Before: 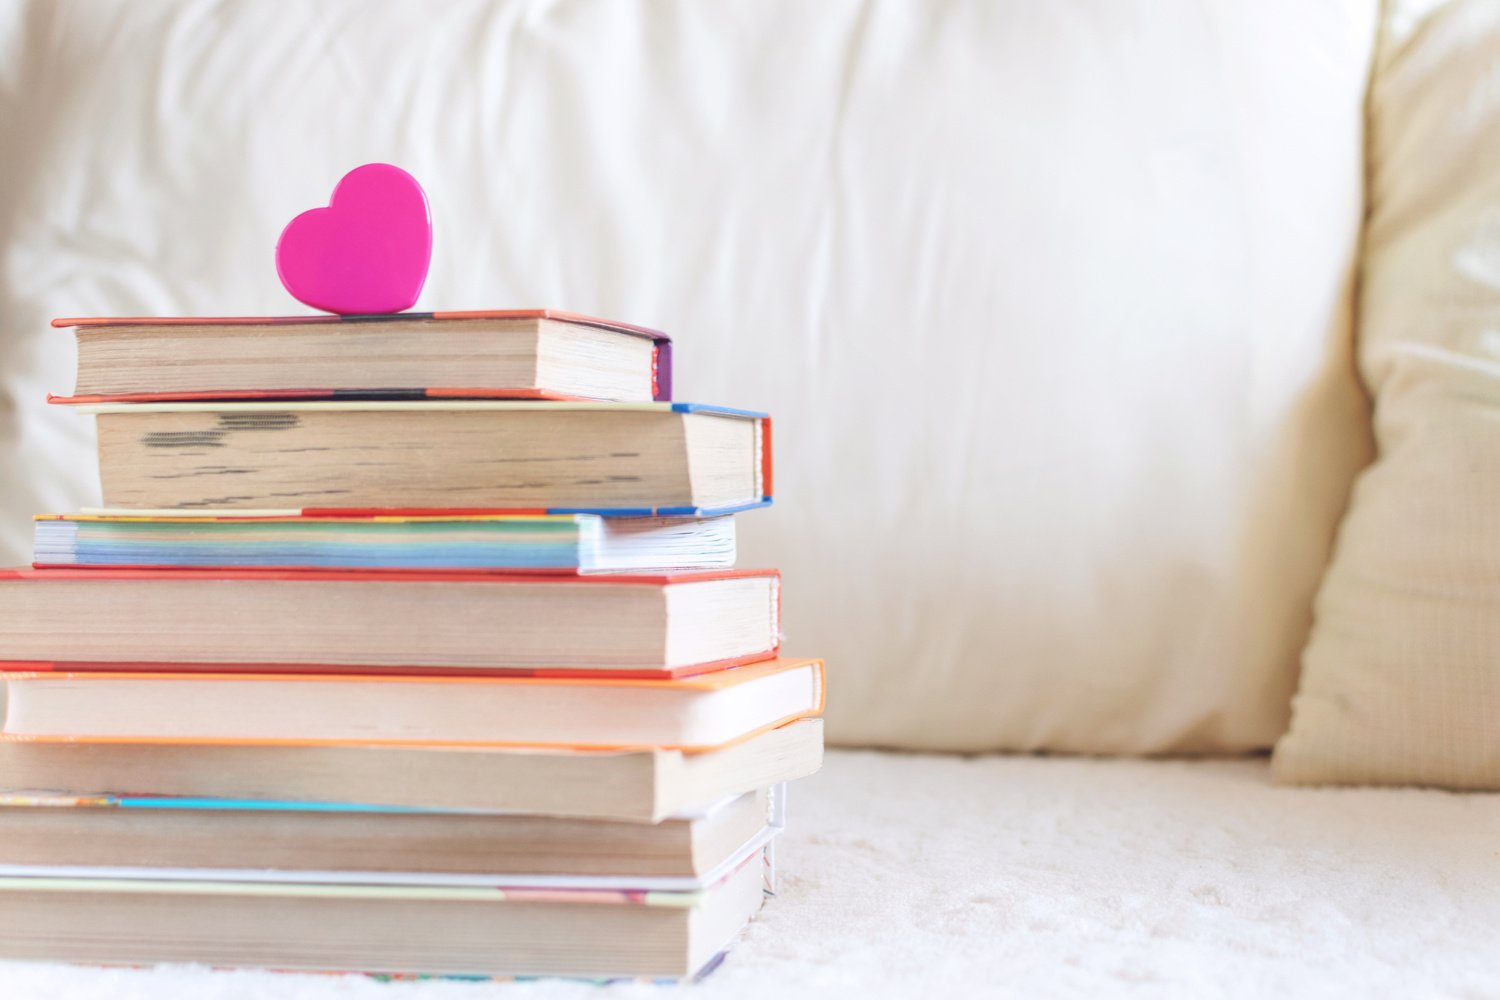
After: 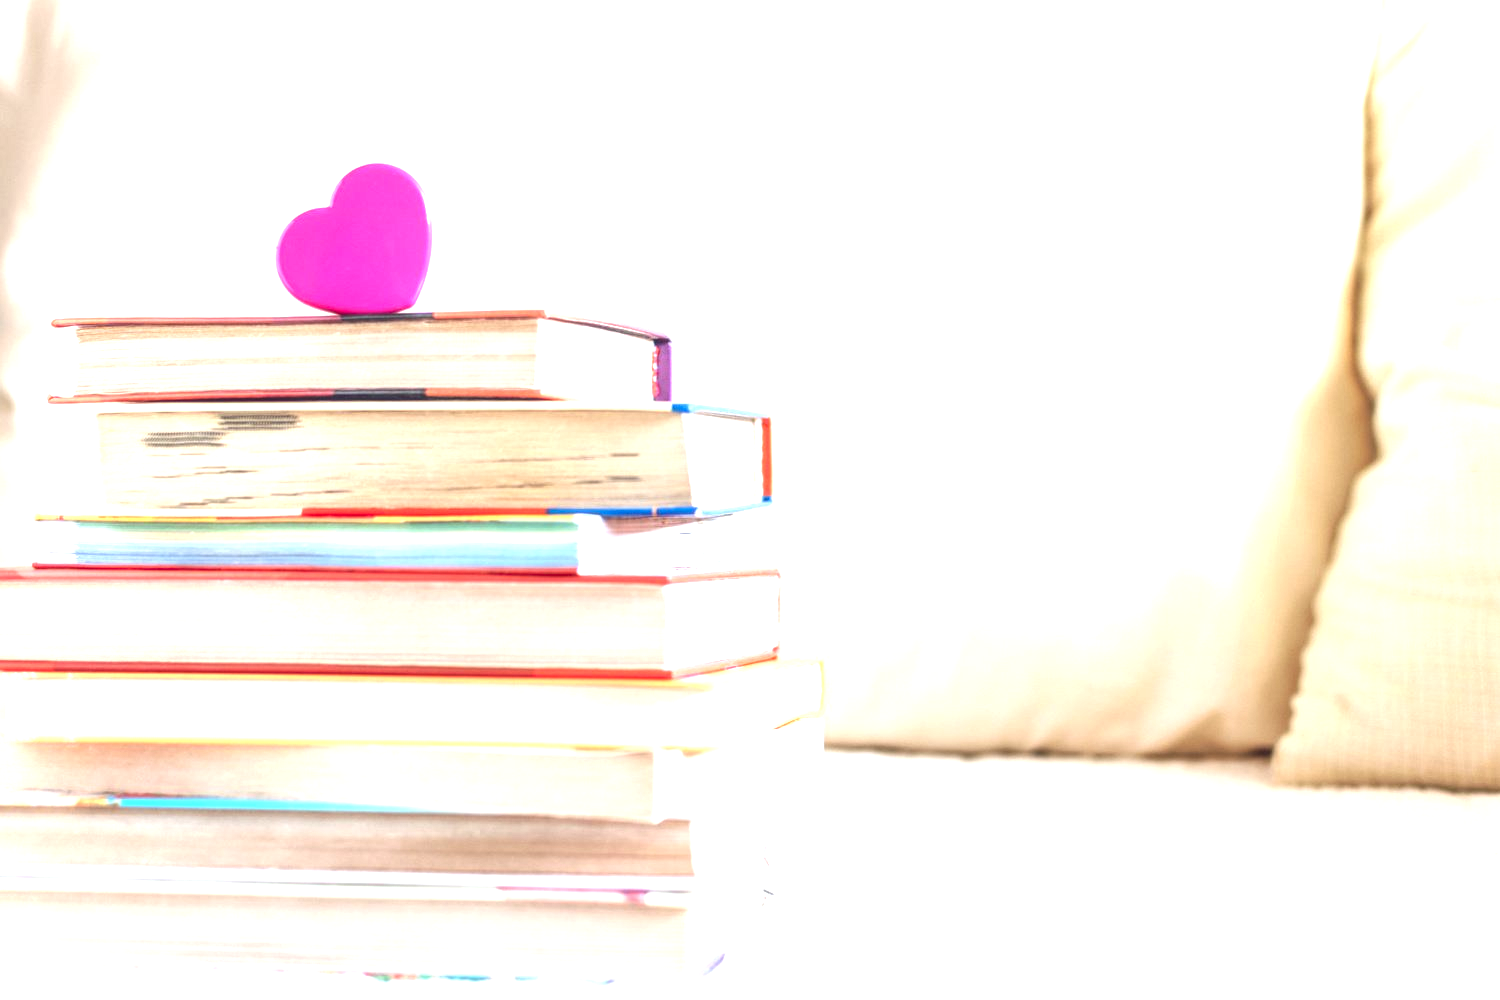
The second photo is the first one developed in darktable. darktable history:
local contrast: detail 142%
exposure: black level correction 0, exposure 1.173 EV, compensate exposure bias true, compensate highlight preservation false
